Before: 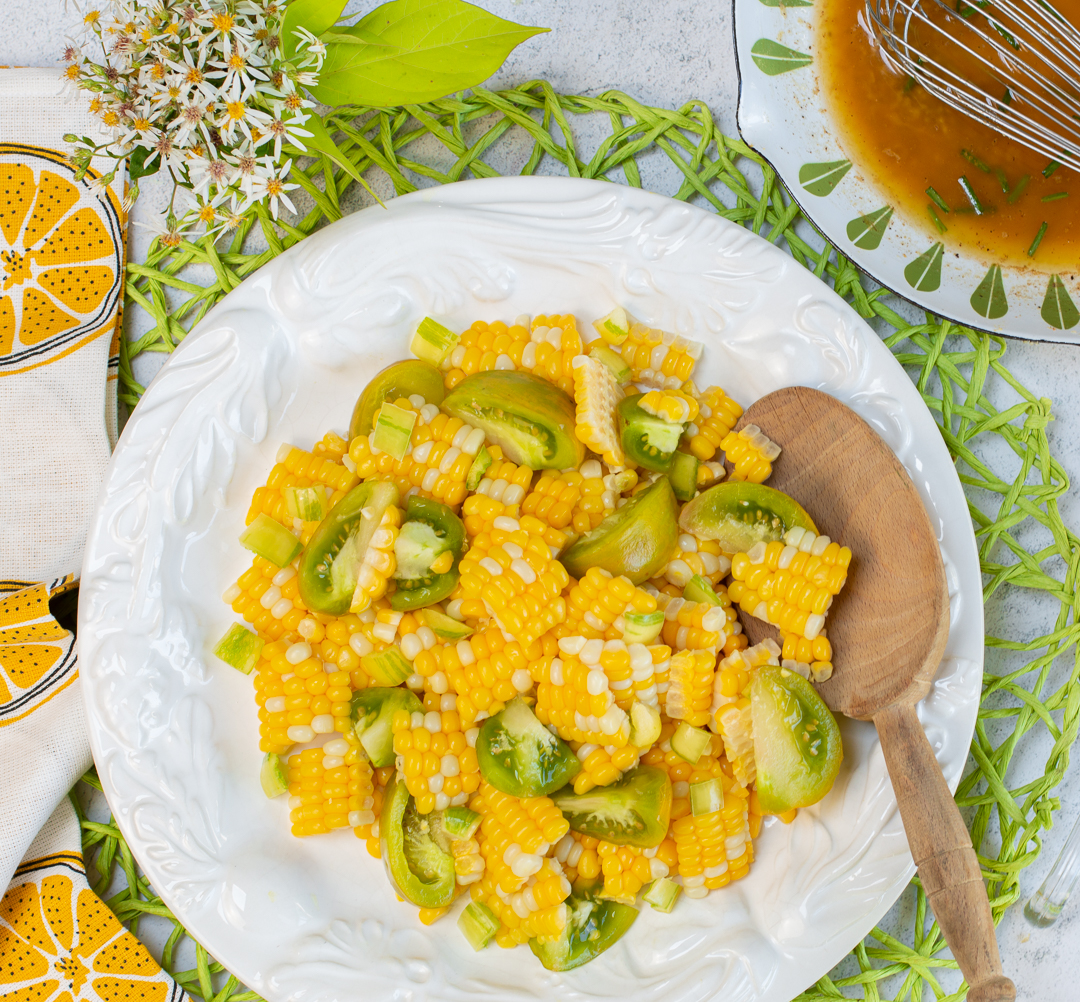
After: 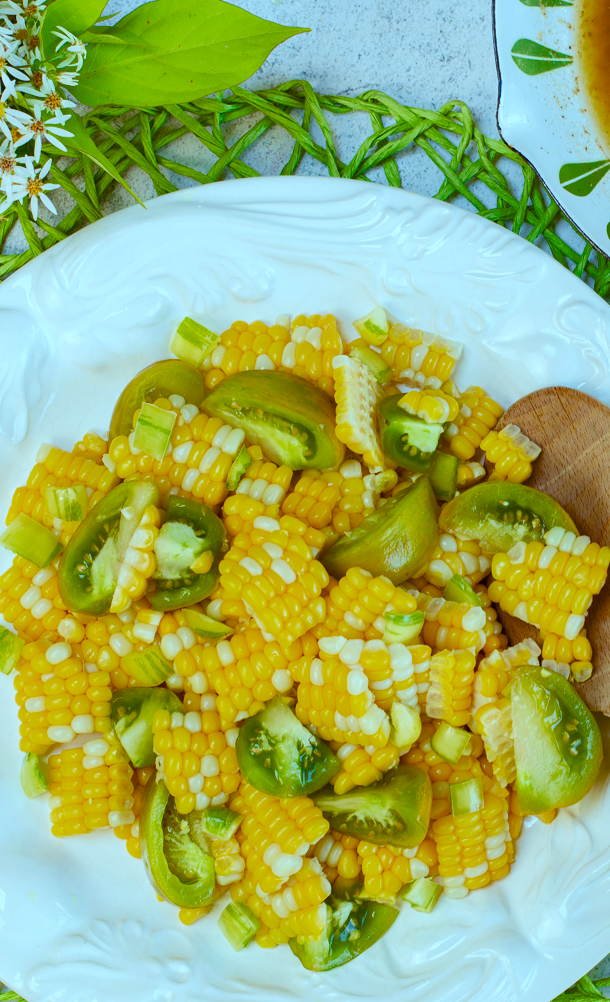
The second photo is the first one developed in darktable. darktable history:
crop and rotate: left 22.346%, right 21.118%
color calibration: gray › normalize channels true, illuminant as shot in camera, x 0.358, y 0.373, temperature 4628.91 K, gamut compression 0.029
color balance rgb: highlights gain › chroma 4.063%, highlights gain › hue 198.82°, perceptual saturation grading › global saturation 23.64%, perceptual saturation grading › highlights -23.881%, perceptual saturation grading › mid-tones 23.772%, perceptual saturation grading › shadows 41.199%, global vibrance 1.186%, saturation formula JzAzBz (2021)
exposure: exposure -0.111 EV, compensate highlight preservation false
